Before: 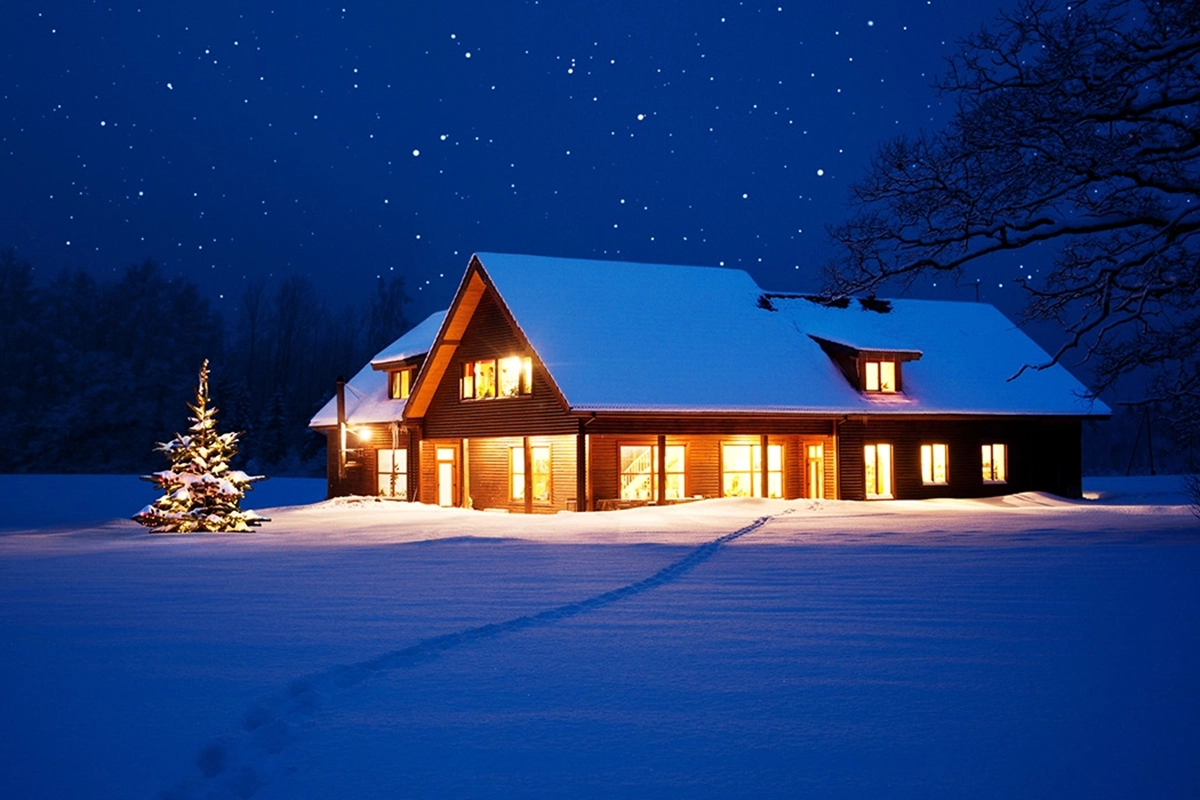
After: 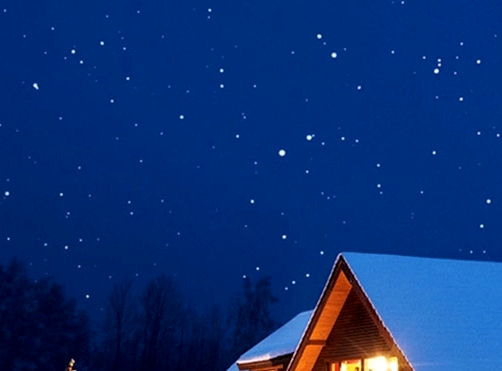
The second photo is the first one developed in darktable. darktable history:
crop and rotate: left 11.199%, top 0.1%, right 46.929%, bottom 53.489%
local contrast: detail 130%
exposure: black level correction 0.002, compensate highlight preservation false
